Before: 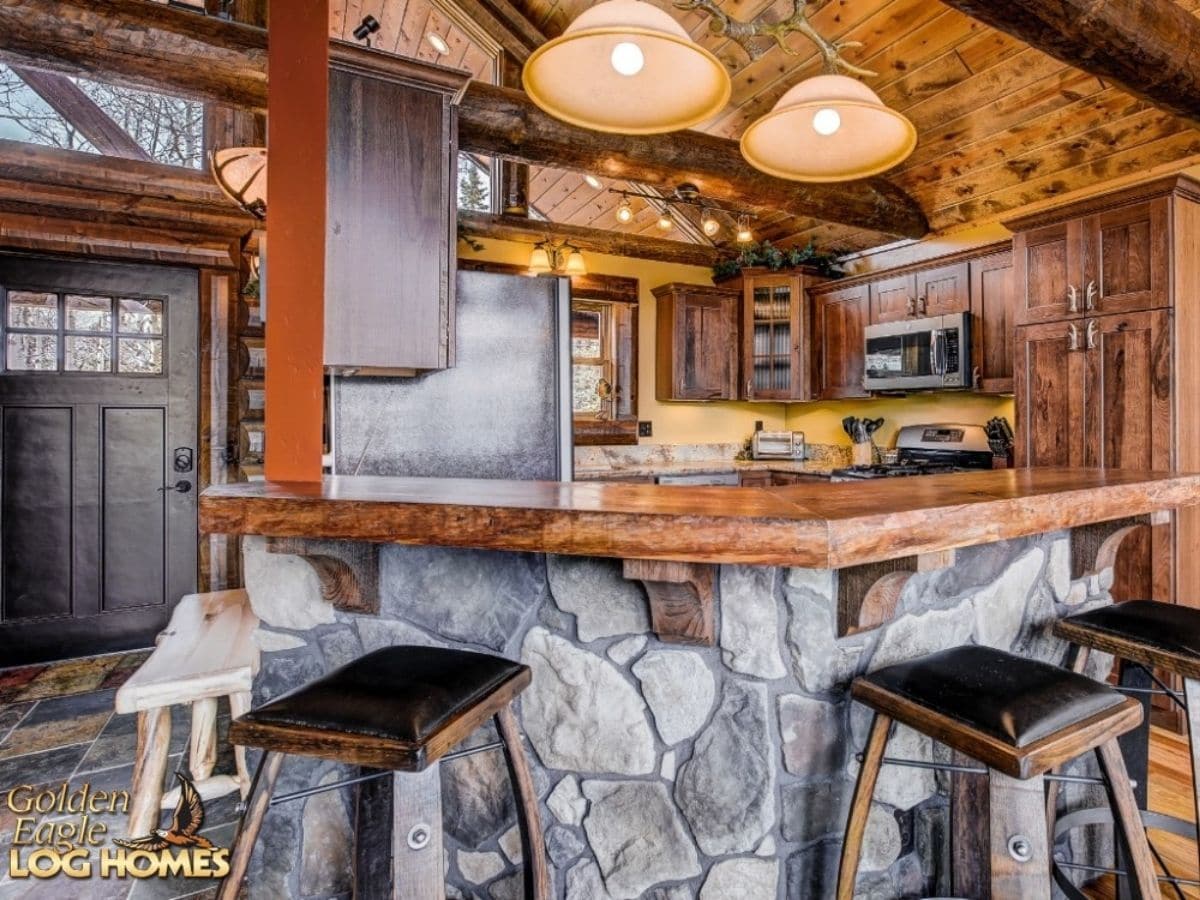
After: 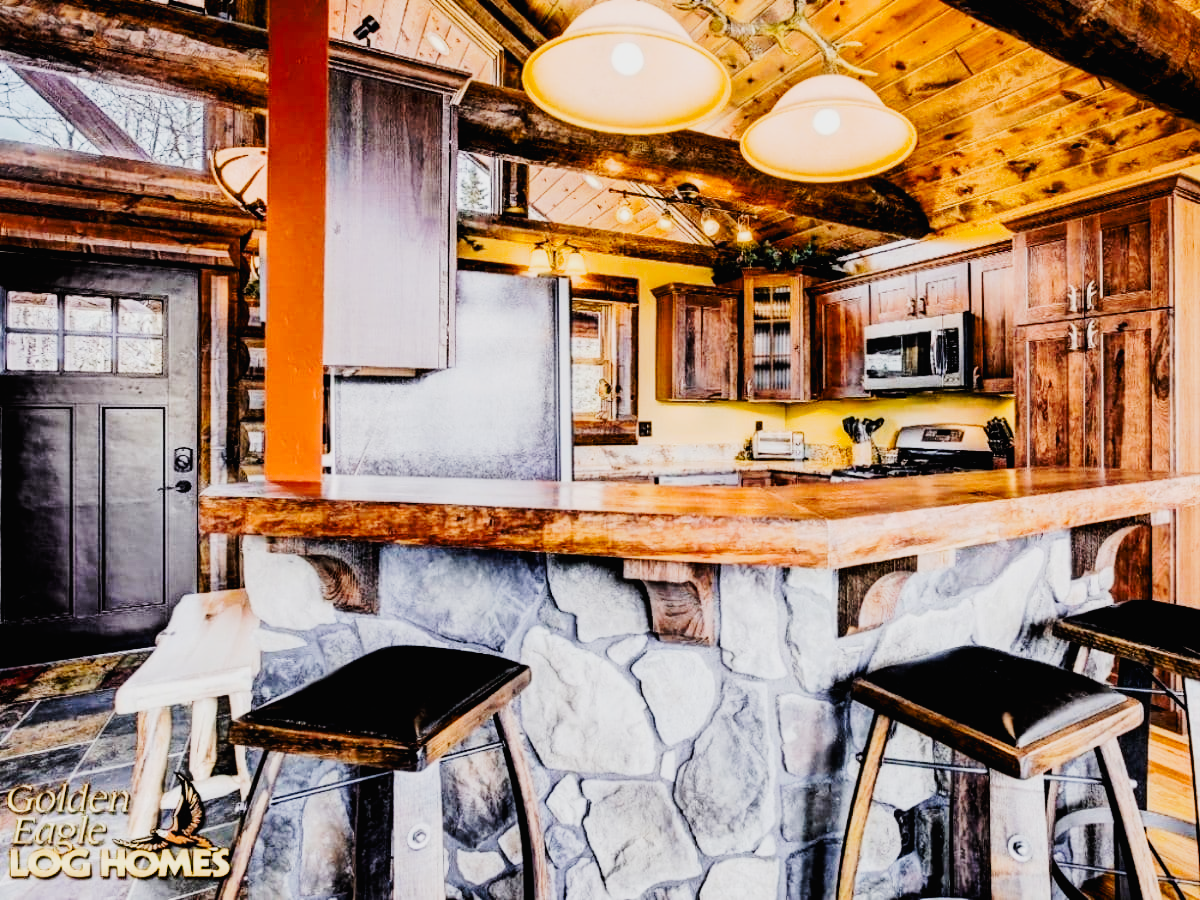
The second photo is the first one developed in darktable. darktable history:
exposure: black level correction 0.012, exposure 0.692 EV, compensate exposure bias true, compensate highlight preservation false
tone curve: curves: ch0 [(0, 0.012) (0.052, 0.04) (0.107, 0.086) (0.276, 0.265) (0.461, 0.531) (0.718, 0.79) (0.921, 0.909) (0.999, 0.951)]; ch1 [(0, 0) (0.339, 0.298) (0.402, 0.363) (0.444, 0.415) (0.485, 0.469) (0.494, 0.493) (0.504, 0.501) (0.525, 0.534) (0.555, 0.587) (0.594, 0.647) (1, 1)]; ch2 [(0, 0) (0.48, 0.48) (0.504, 0.5) (0.535, 0.557) (0.581, 0.623) (0.649, 0.683) (0.824, 0.815) (1, 1)], preserve colors none
contrast brightness saturation: contrast 0.026, brightness -0.037
tone equalizer: smoothing diameter 24.84%, edges refinement/feathering 6.38, preserve details guided filter
filmic rgb: black relative exposure -5.07 EV, white relative exposure 3.99 EV, hardness 2.88, contrast 1.301
